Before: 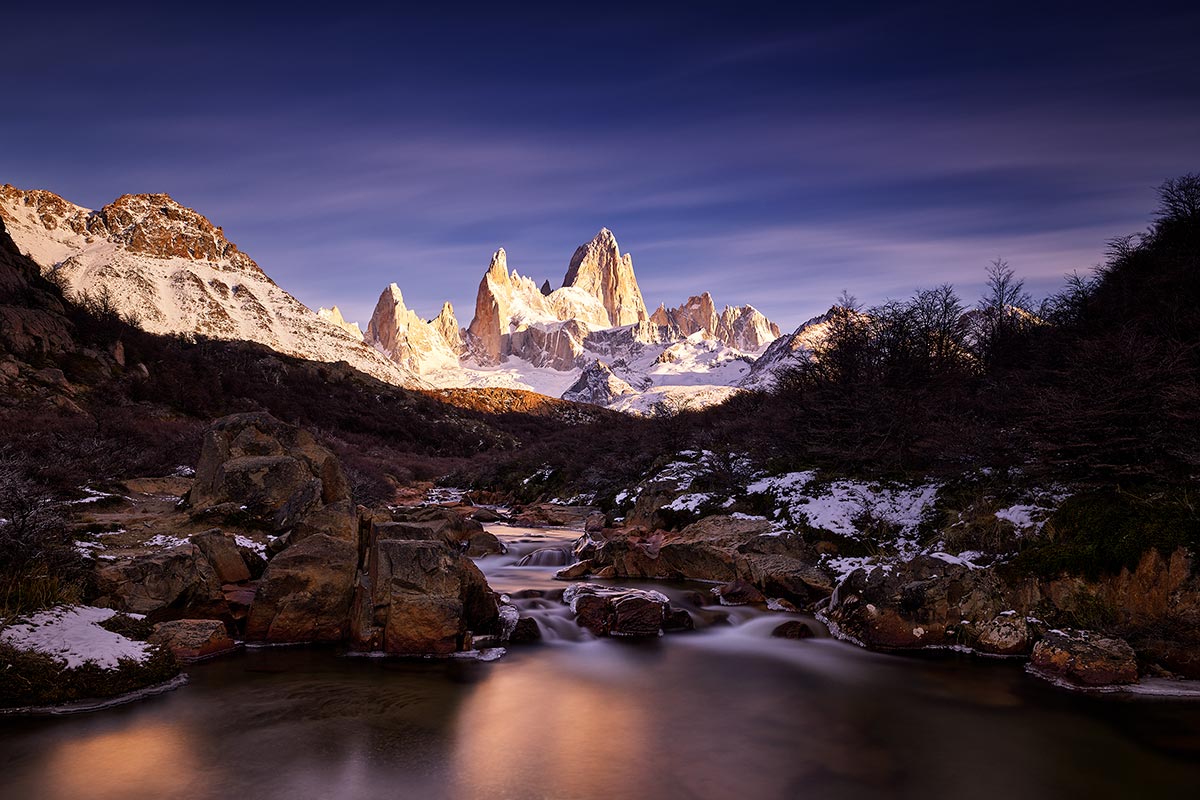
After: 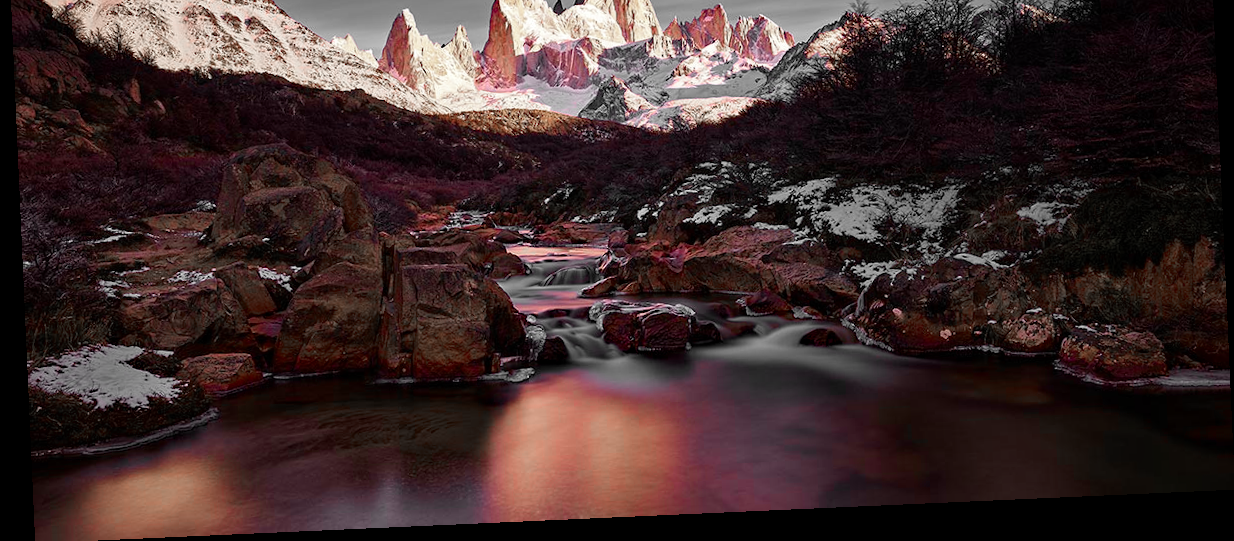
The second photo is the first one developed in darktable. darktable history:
rotate and perspective: rotation -2.56°, automatic cropping off
crop and rotate: top 36.435%
haze removal: compatibility mode true, adaptive false
color zones: curves: ch1 [(0, 0.831) (0.08, 0.771) (0.157, 0.268) (0.241, 0.207) (0.562, -0.005) (0.714, -0.013) (0.876, 0.01) (1, 0.831)]
